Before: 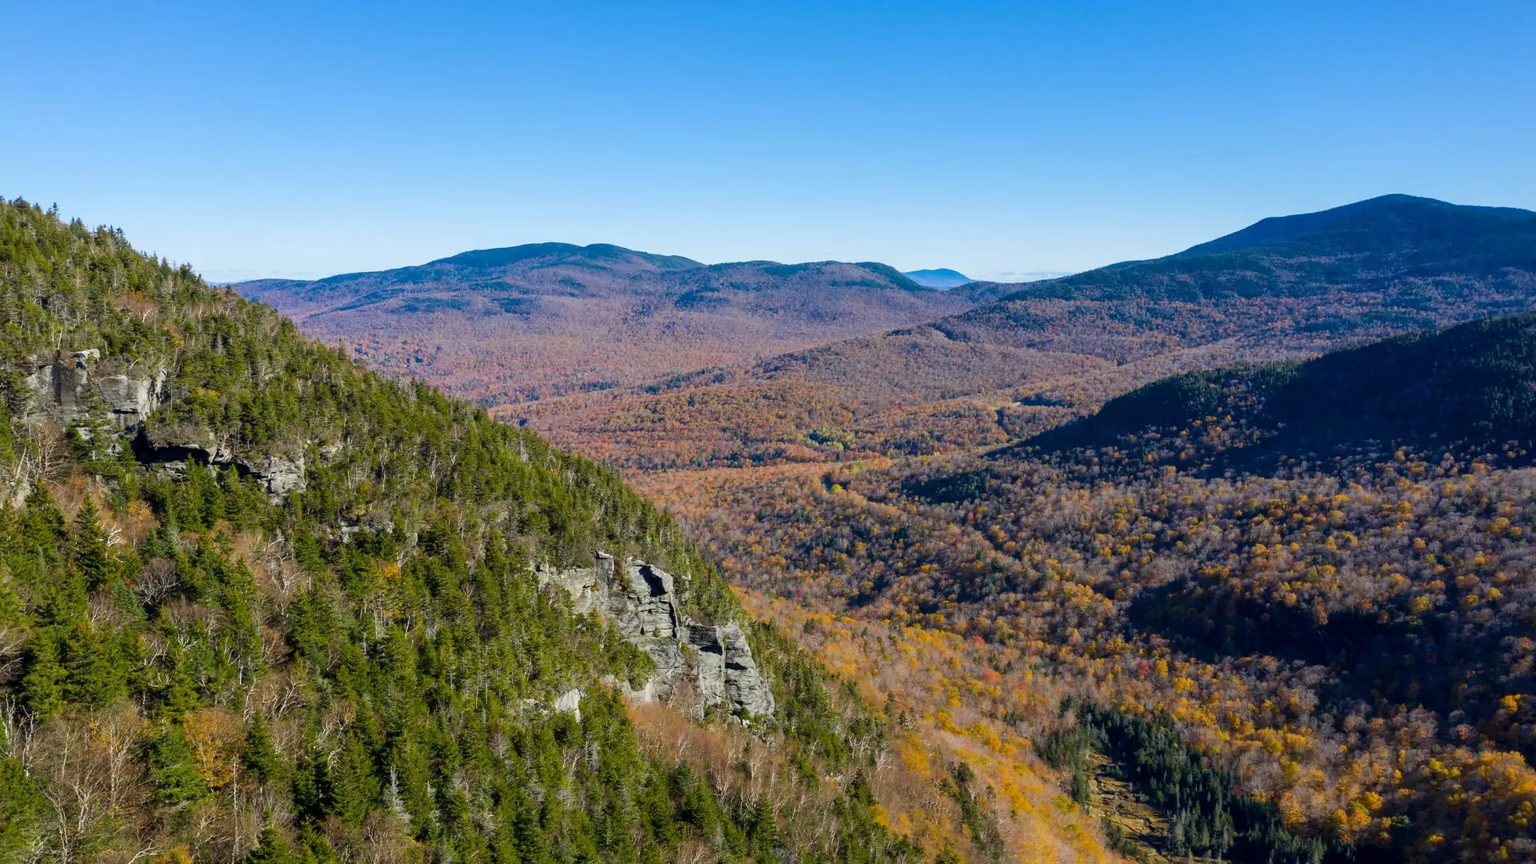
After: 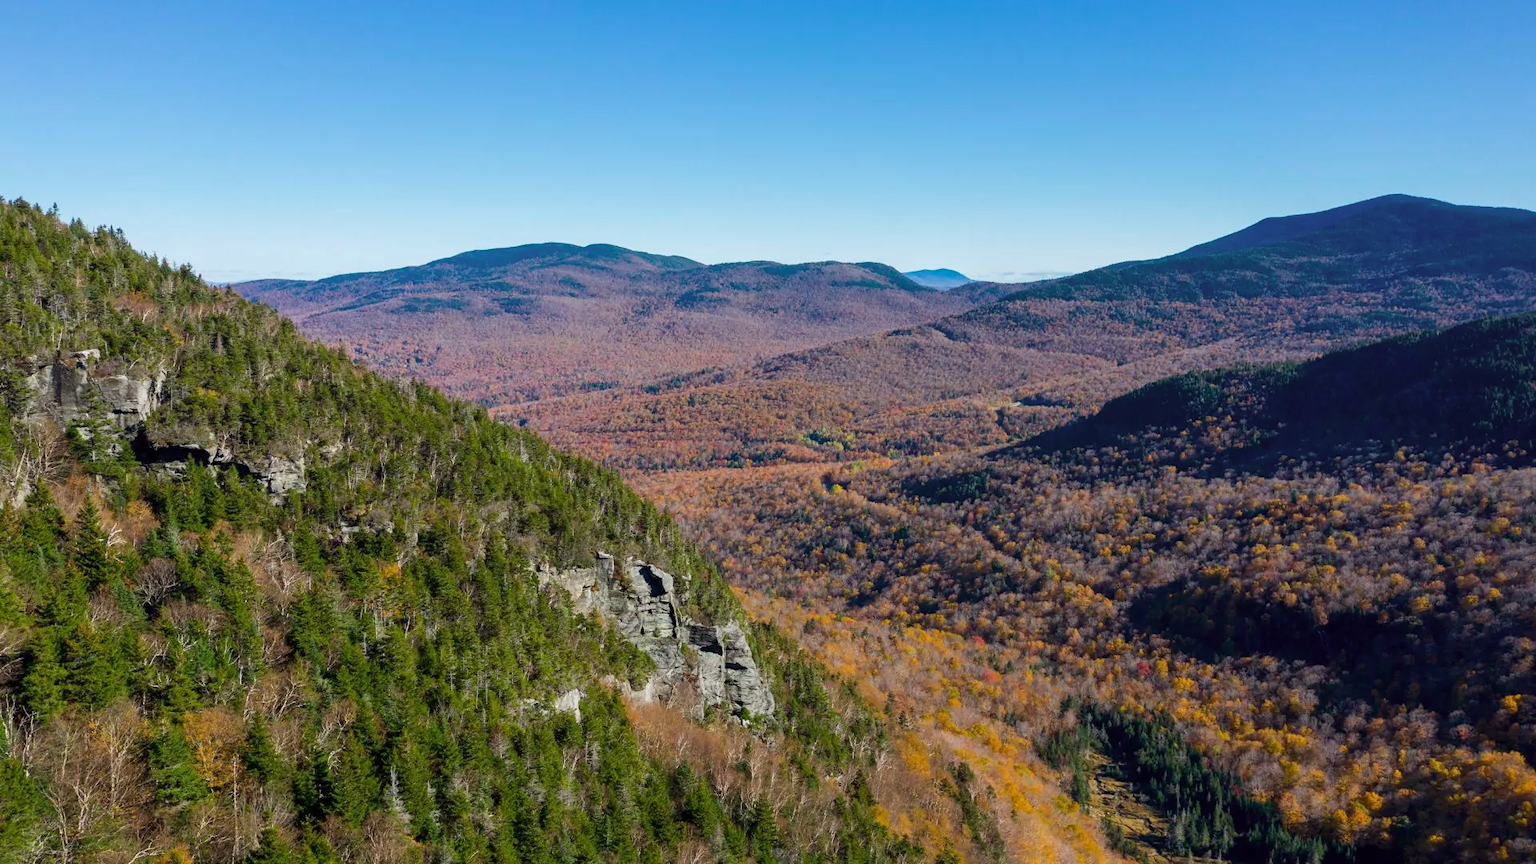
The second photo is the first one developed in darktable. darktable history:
tone curve: curves: ch0 [(0, 0) (0.253, 0.237) (1, 1)]; ch1 [(0, 0) (0.411, 0.385) (0.502, 0.506) (0.557, 0.565) (0.66, 0.683) (1, 1)]; ch2 [(0, 0) (0.394, 0.413) (0.5, 0.5) (1, 1)], color space Lab, independent channels, preserve colors none
